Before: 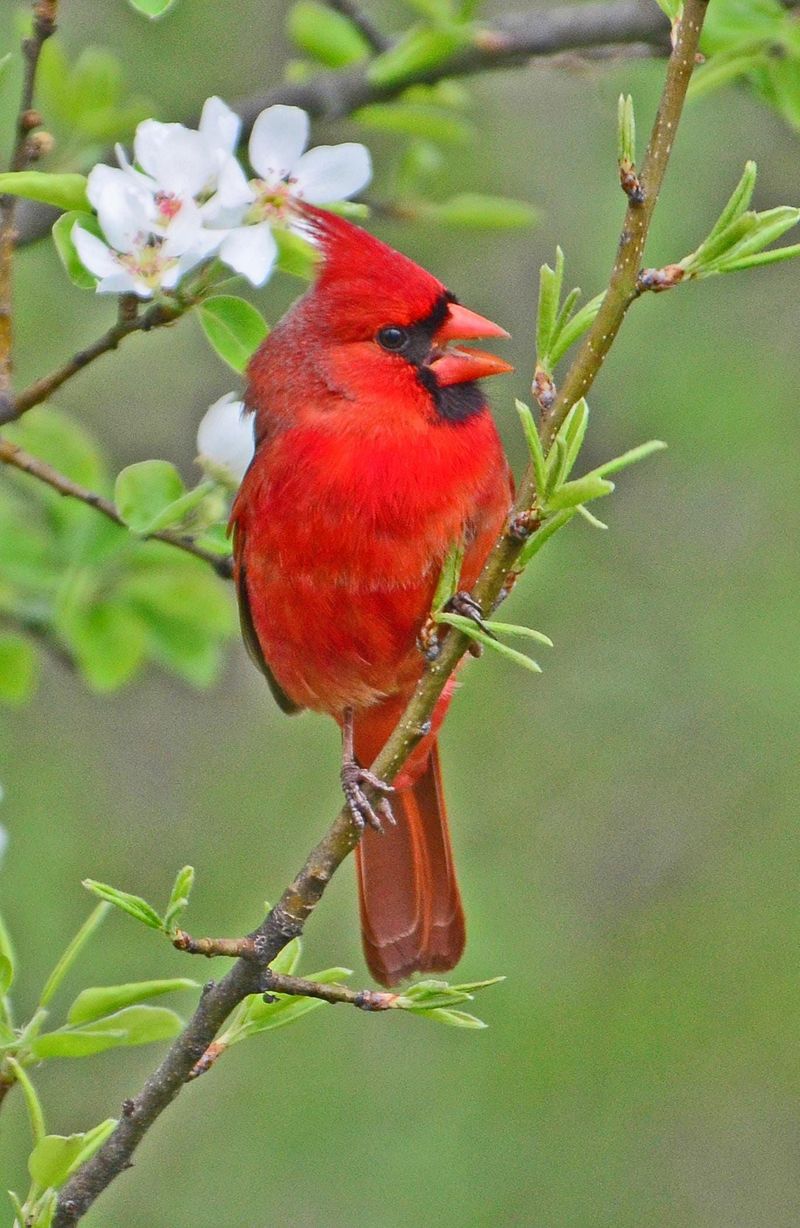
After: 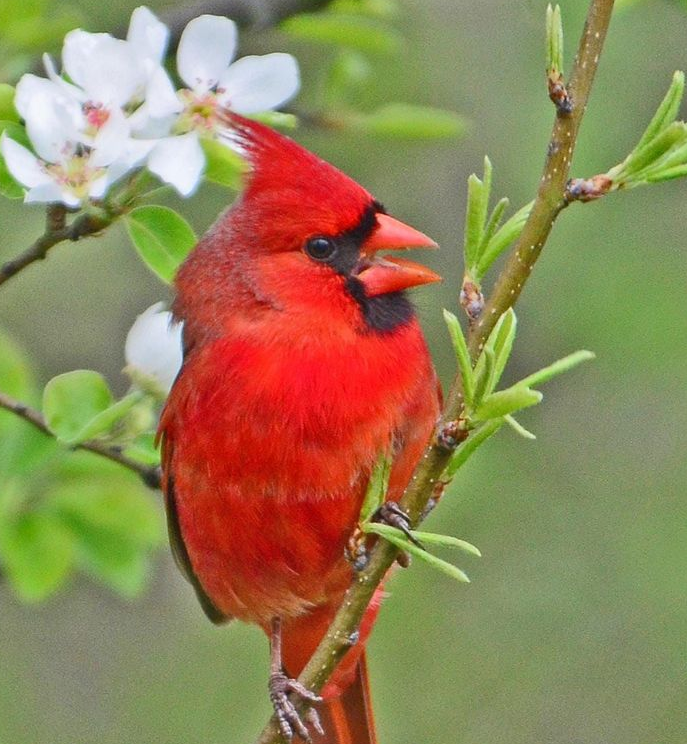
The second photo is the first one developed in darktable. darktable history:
crop and rotate: left 9.247%, top 7.36%, right 4.803%, bottom 31.979%
